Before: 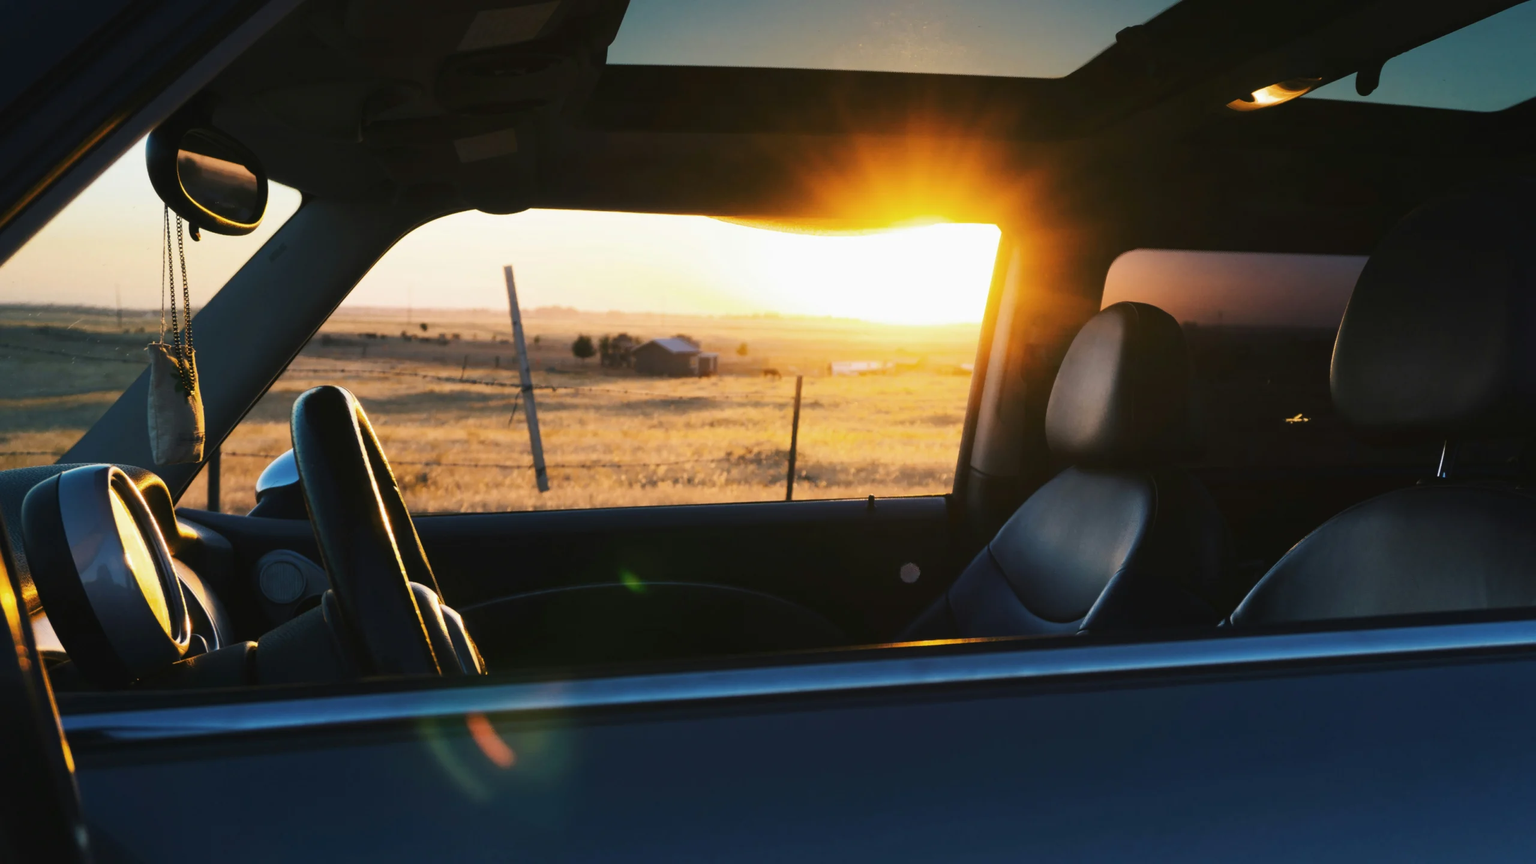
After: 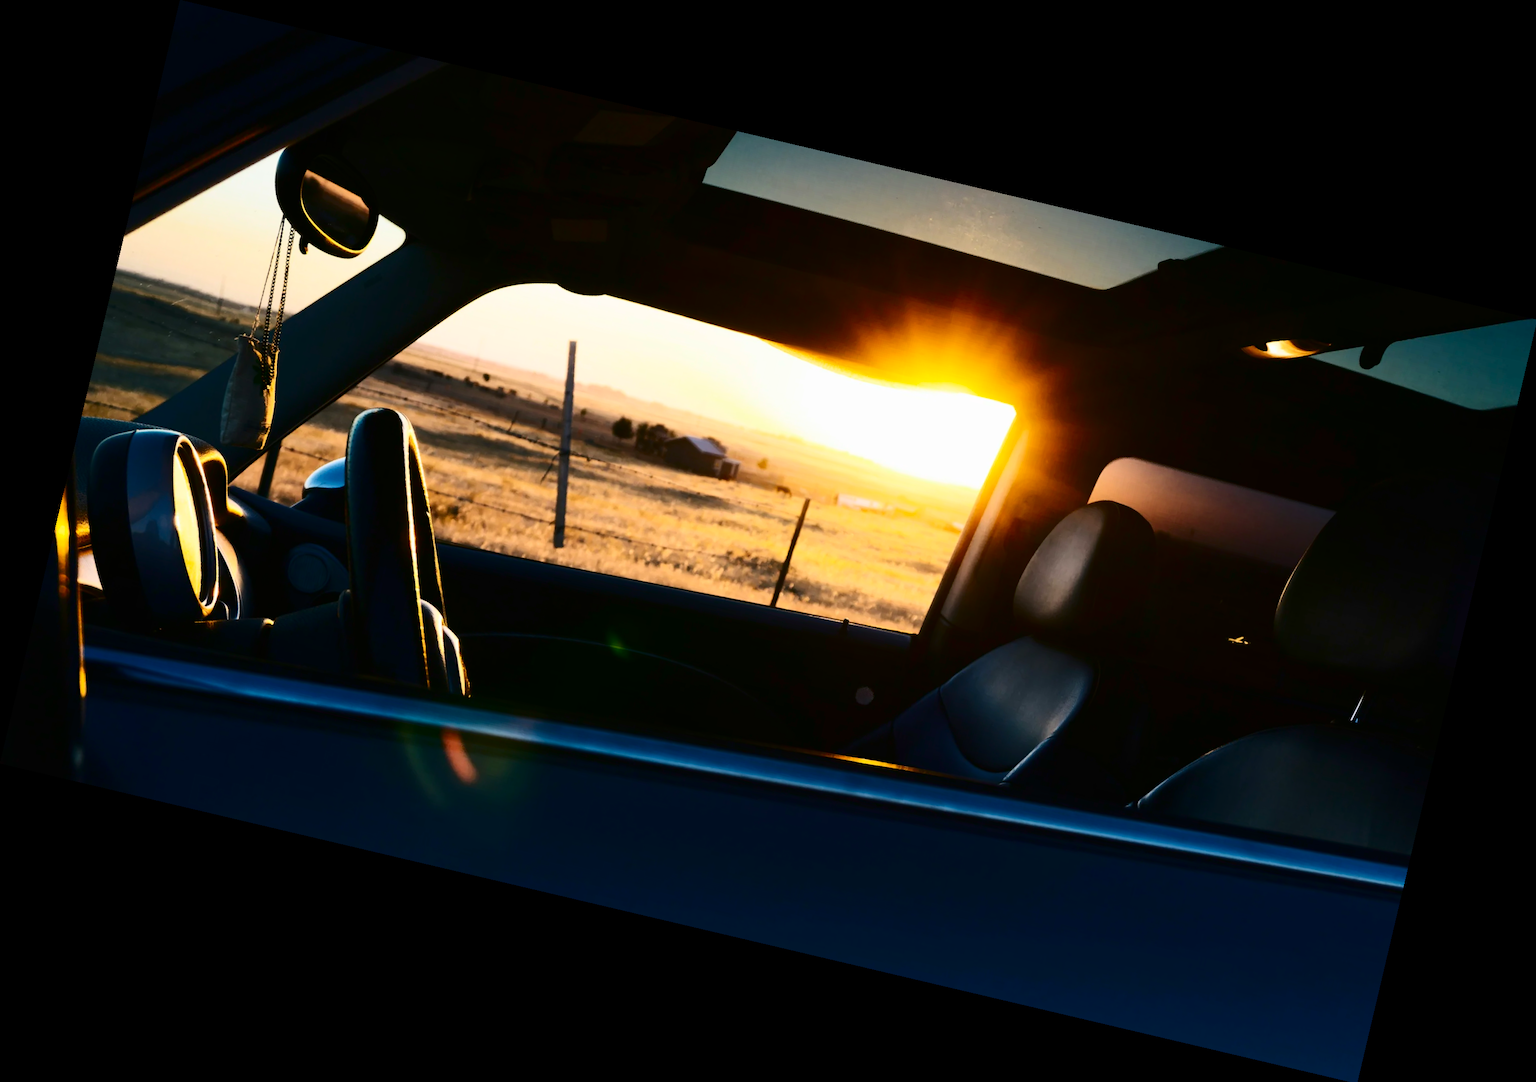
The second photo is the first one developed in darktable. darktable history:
rotate and perspective: rotation 13.27°, automatic cropping off
contrast brightness saturation: contrast 0.32, brightness -0.08, saturation 0.17
